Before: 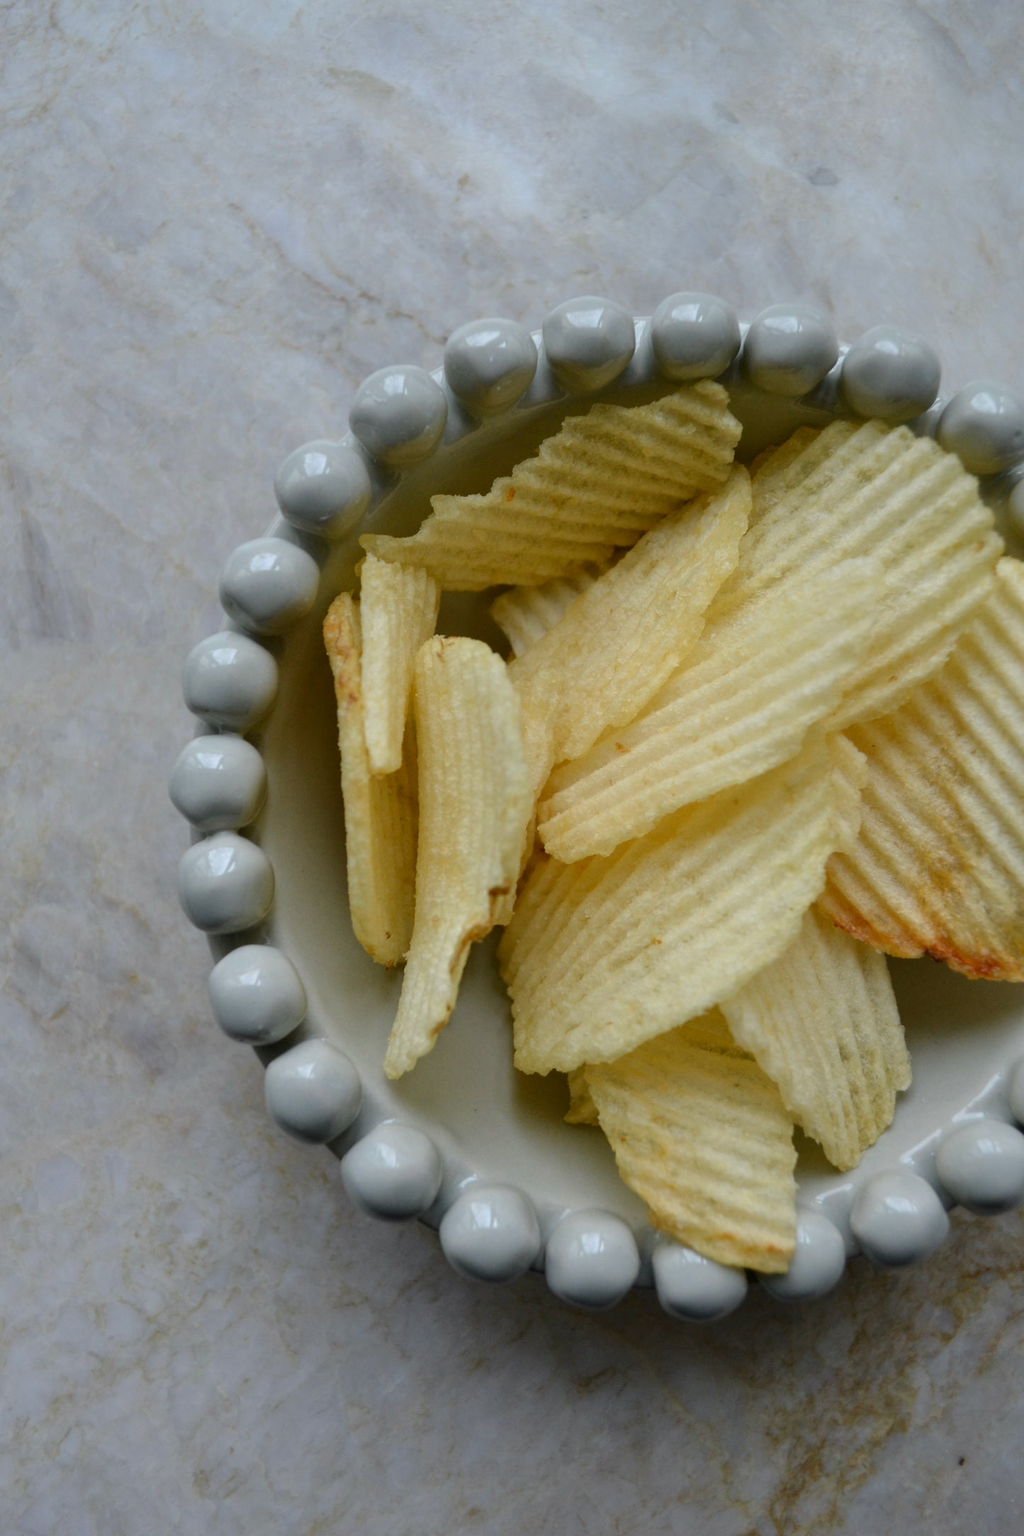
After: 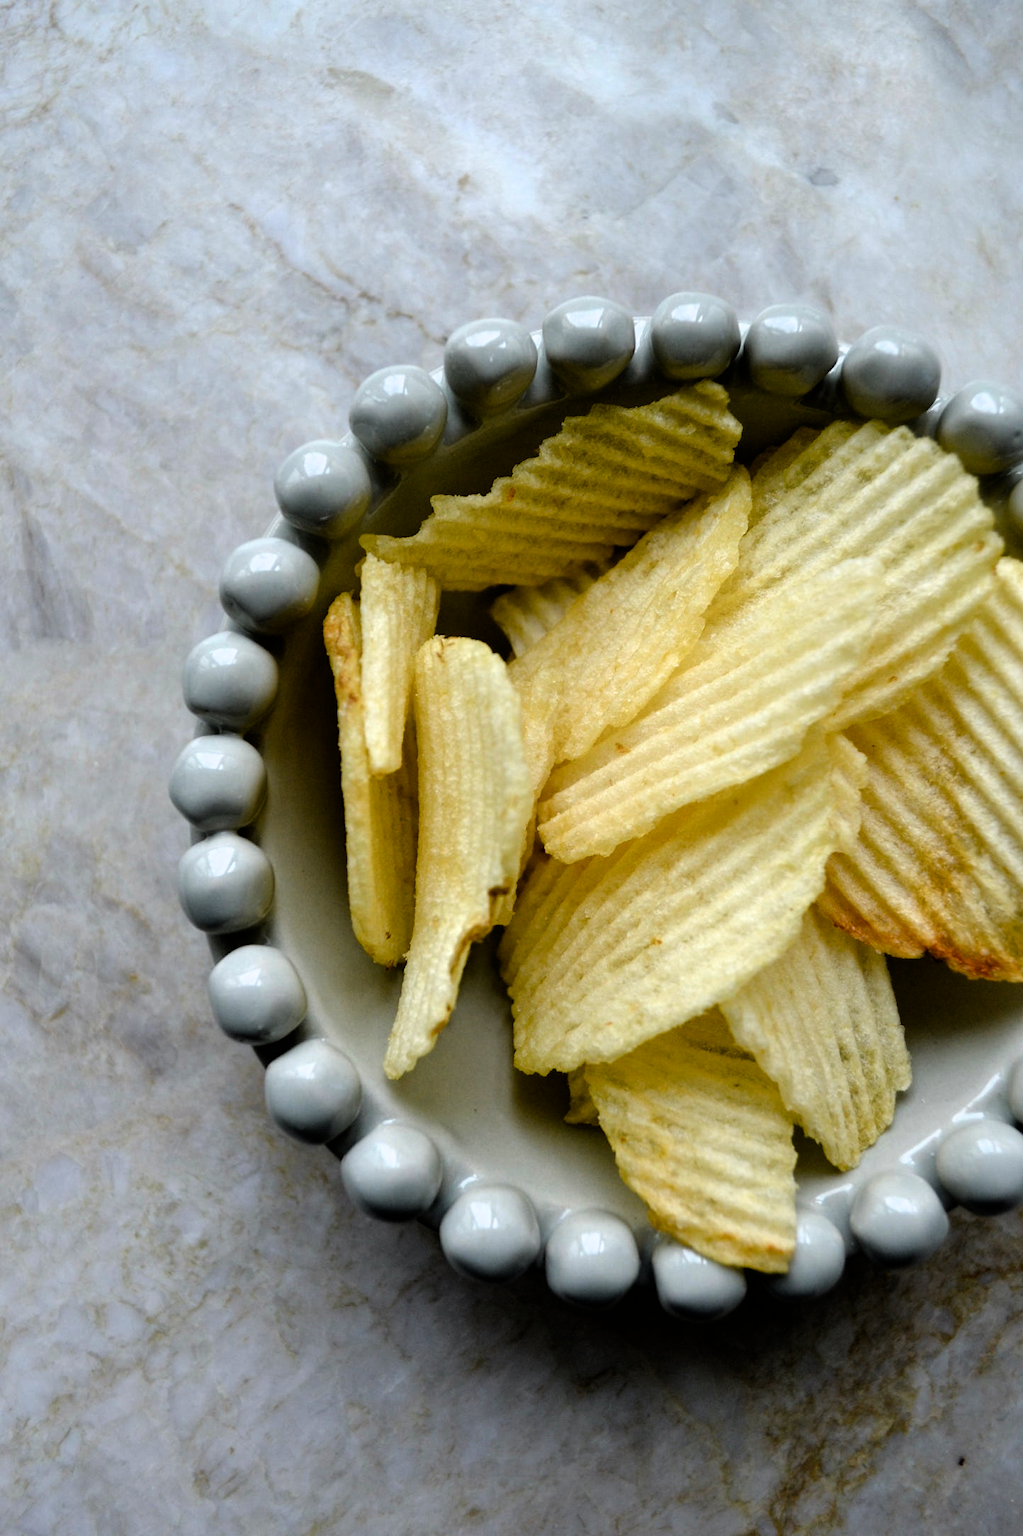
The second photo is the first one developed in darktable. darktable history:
color balance rgb: perceptual saturation grading › global saturation 25.732%, global vibrance 20%
filmic rgb: black relative exposure -8.26 EV, white relative exposure 2.23 EV, hardness 7.08, latitude 85.31%, contrast 1.691, highlights saturation mix -4.14%, shadows ↔ highlights balance -2.41%
